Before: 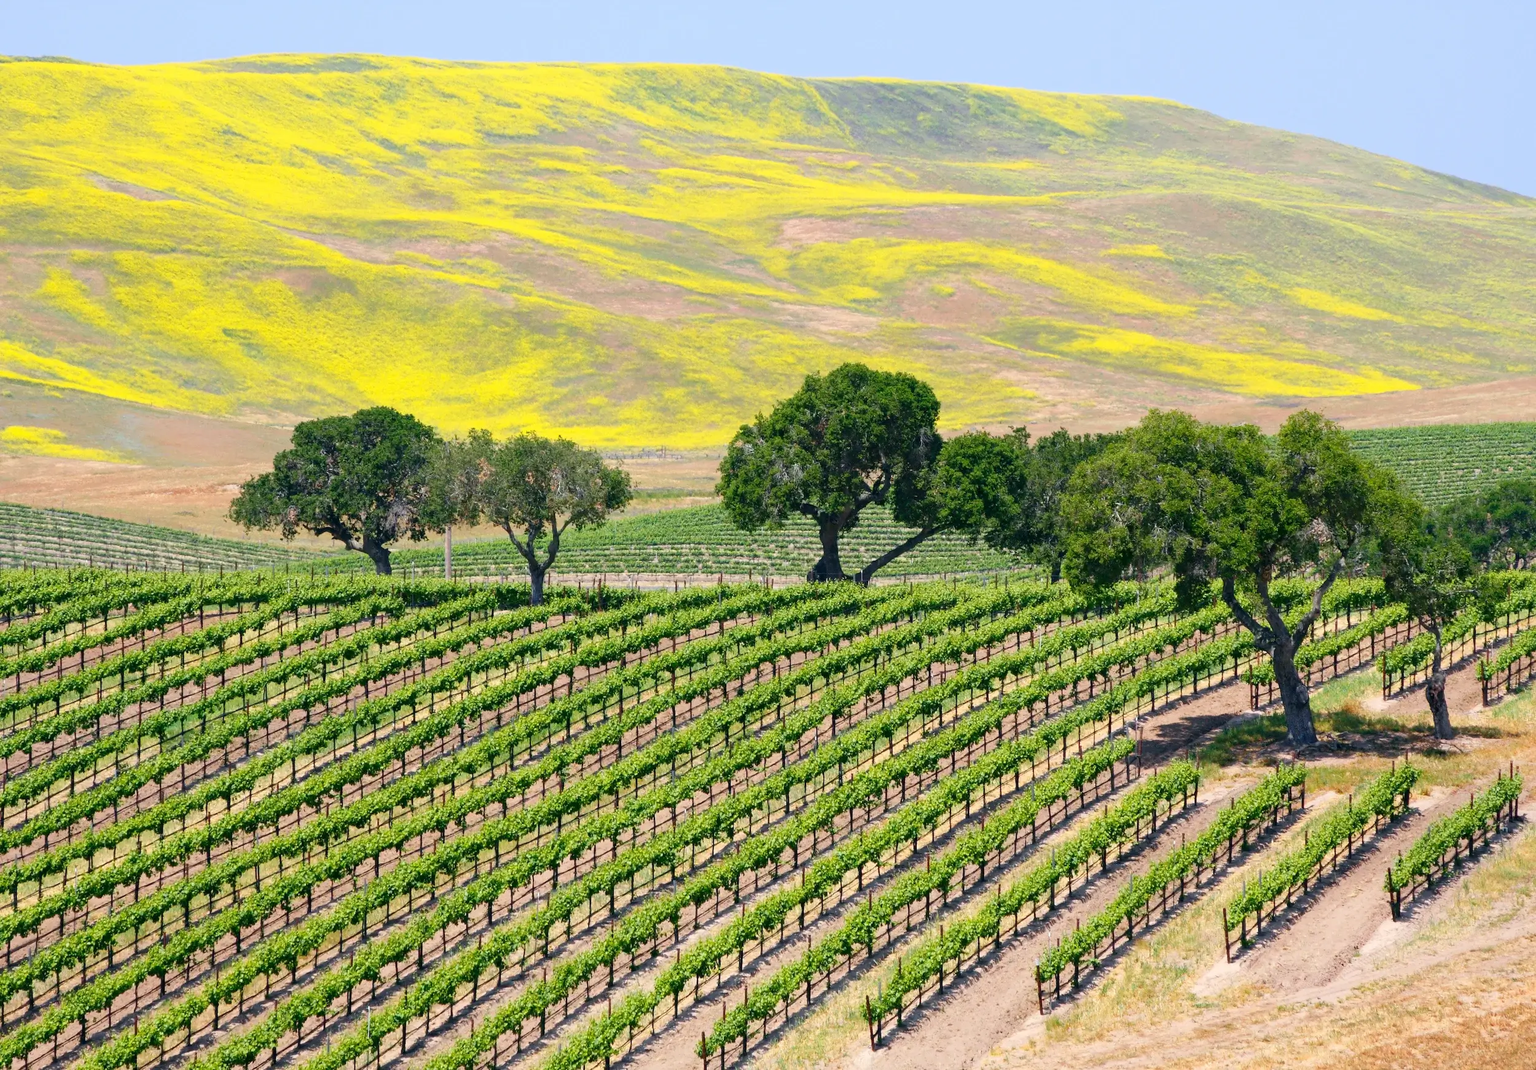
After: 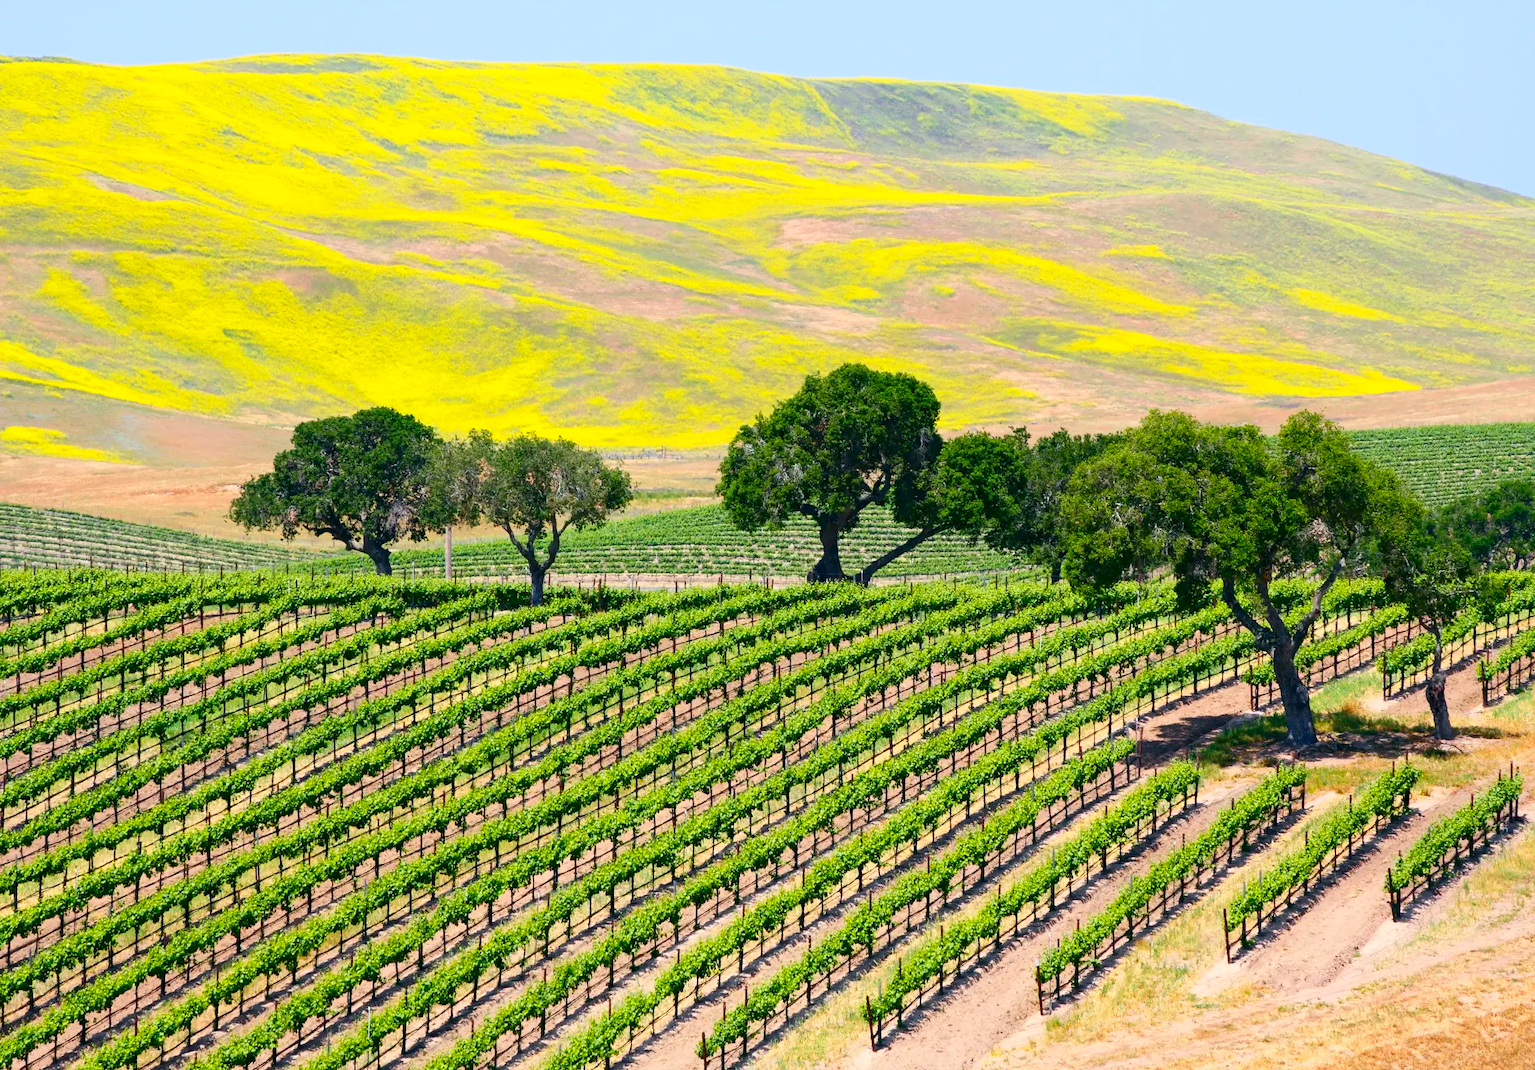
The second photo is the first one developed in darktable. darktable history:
contrast brightness saturation: contrast 0.179, saturation 0.298
